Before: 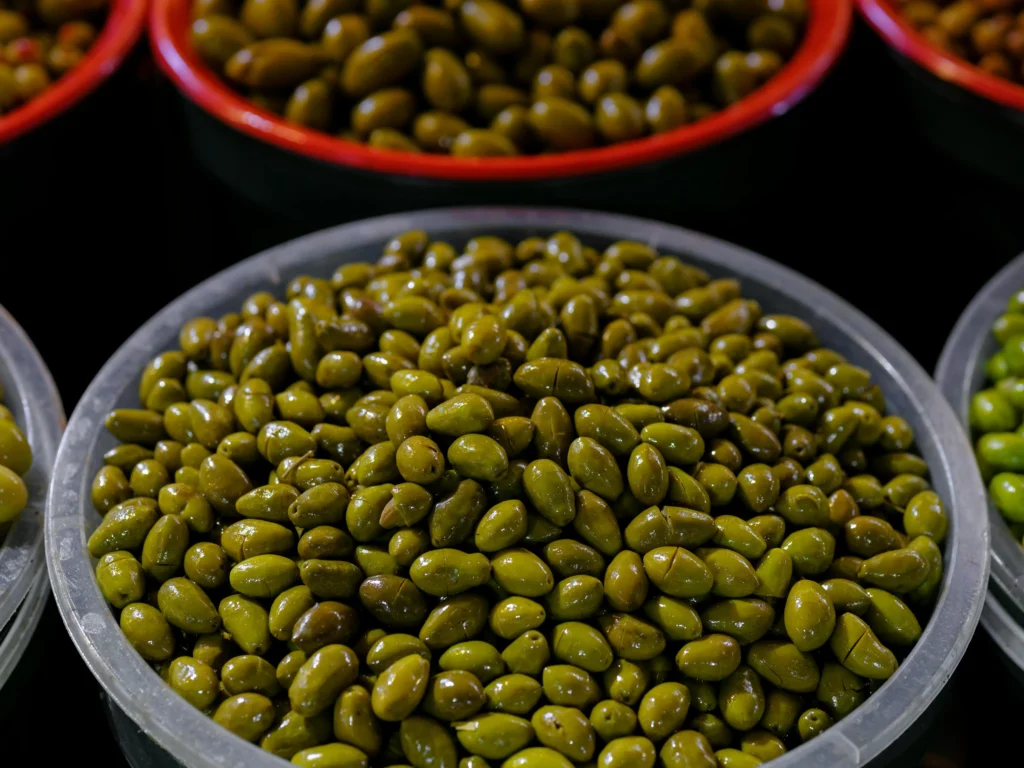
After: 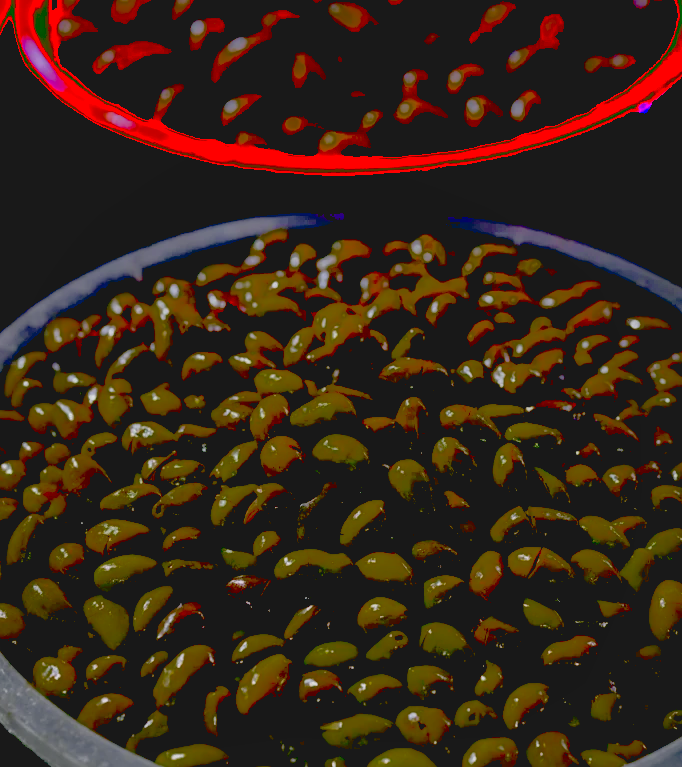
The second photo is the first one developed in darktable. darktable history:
color zones: curves: ch0 [(0, 0.48) (0.209, 0.398) (0.305, 0.332) (0.429, 0.493) (0.571, 0.5) (0.714, 0.5) (0.857, 0.5) (1, 0.48)]; ch1 [(0, 0.633) (0.143, 0.586) (0.286, 0.489) (0.429, 0.448) (0.571, 0.31) (0.714, 0.335) (0.857, 0.492) (1, 0.633)]; ch2 [(0, 0.448) (0.143, 0.498) (0.286, 0.5) (0.429, 0.5) (0.571, 0.5) (0.714, 0.5) (0.857, 0.5) (1, 0.448)]
crop and rotate: left 13.342%, right 19.991%
contrast brightness saturation: contrast -0.1, saturation -0.1
exposure: black level correction 0.1, exposure -0.092 EV, compensate highlight preservation false
vibrance: on, module defaults
shadows and highlights: on, module defaults
white balance: emerald 1
rgb levels: preserve colors max RGB
